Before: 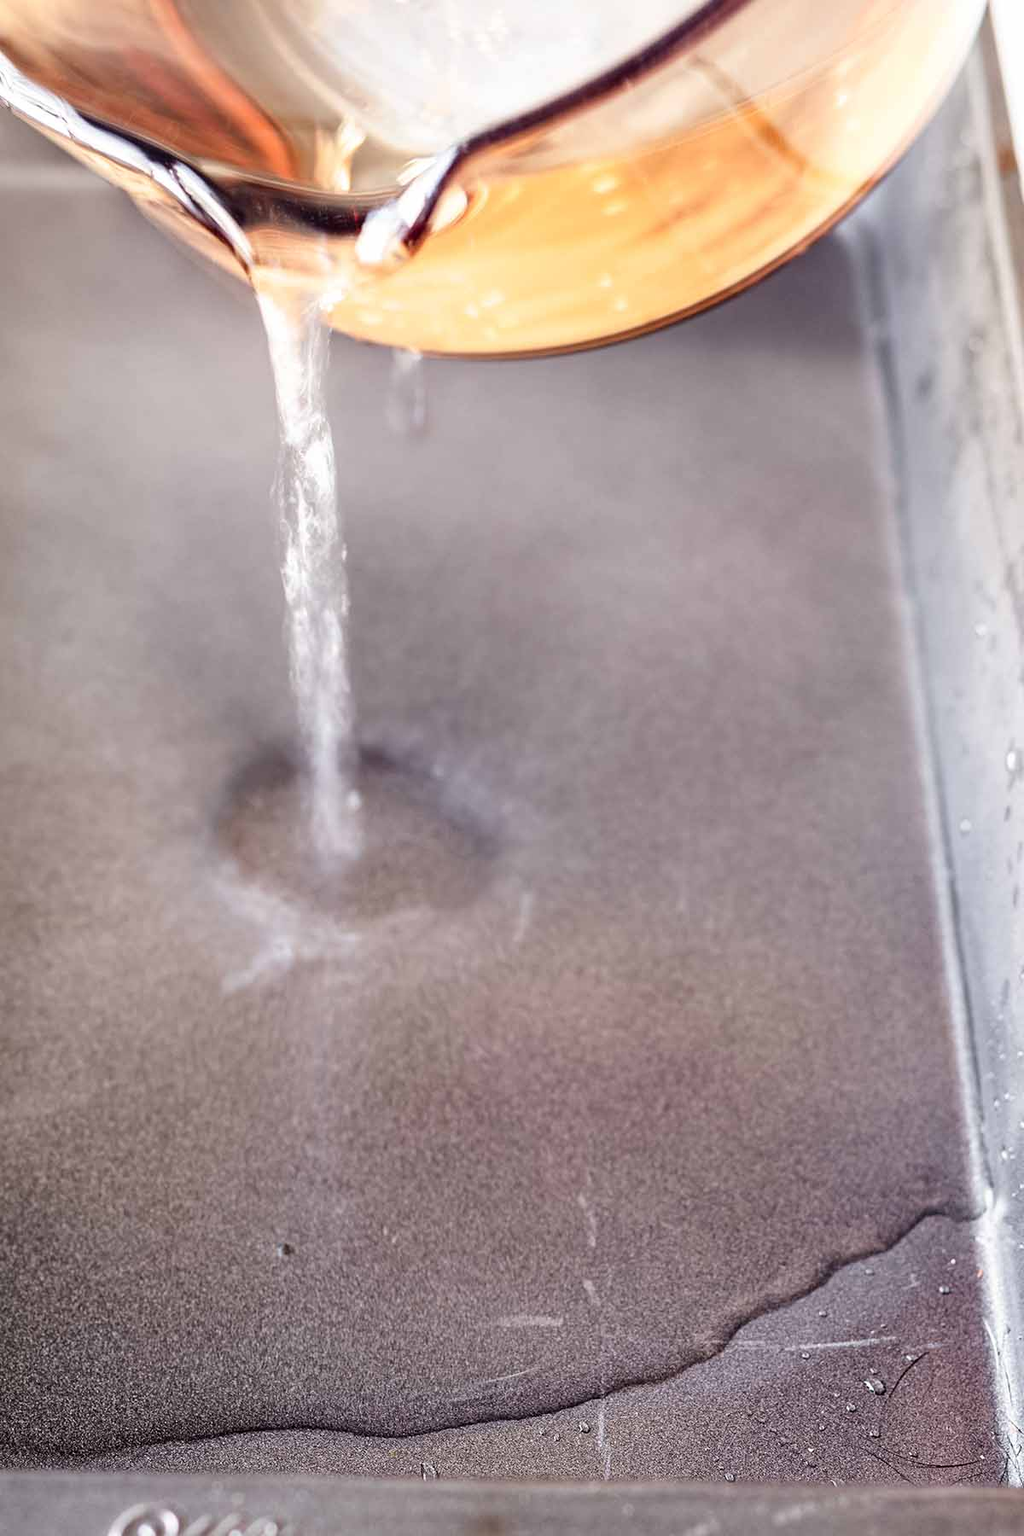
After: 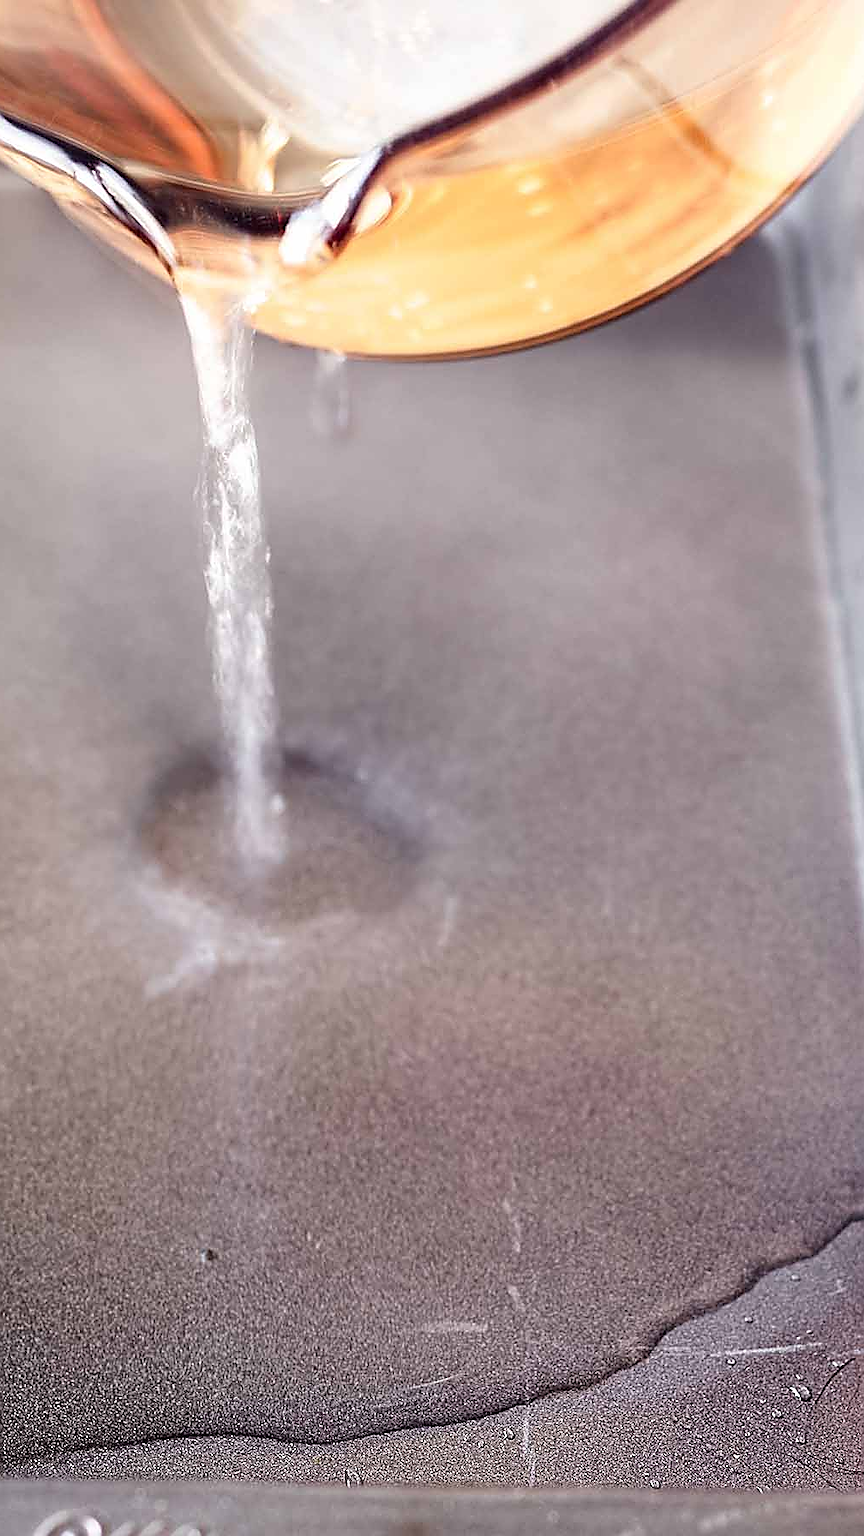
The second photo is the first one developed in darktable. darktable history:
crop: left 7.598%, right 7.873%
sharpen: radius 1.4, amount 1.25, threshold 0.7
